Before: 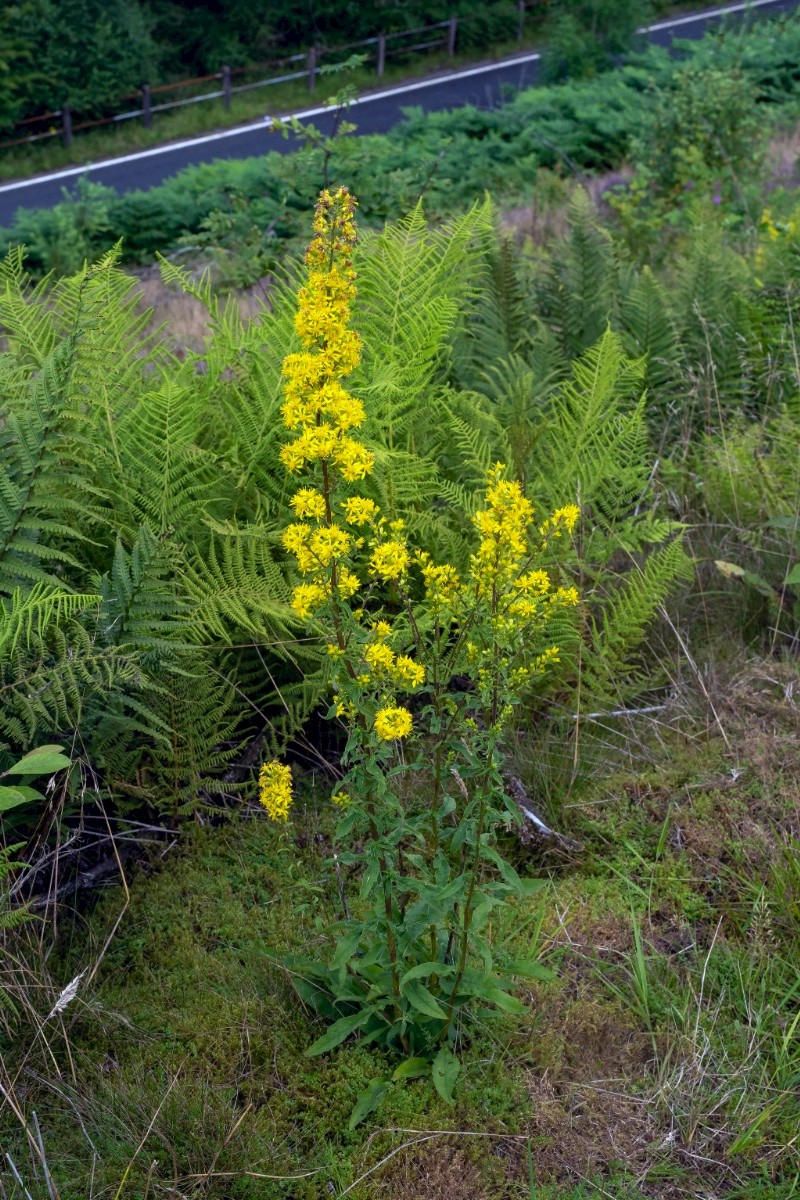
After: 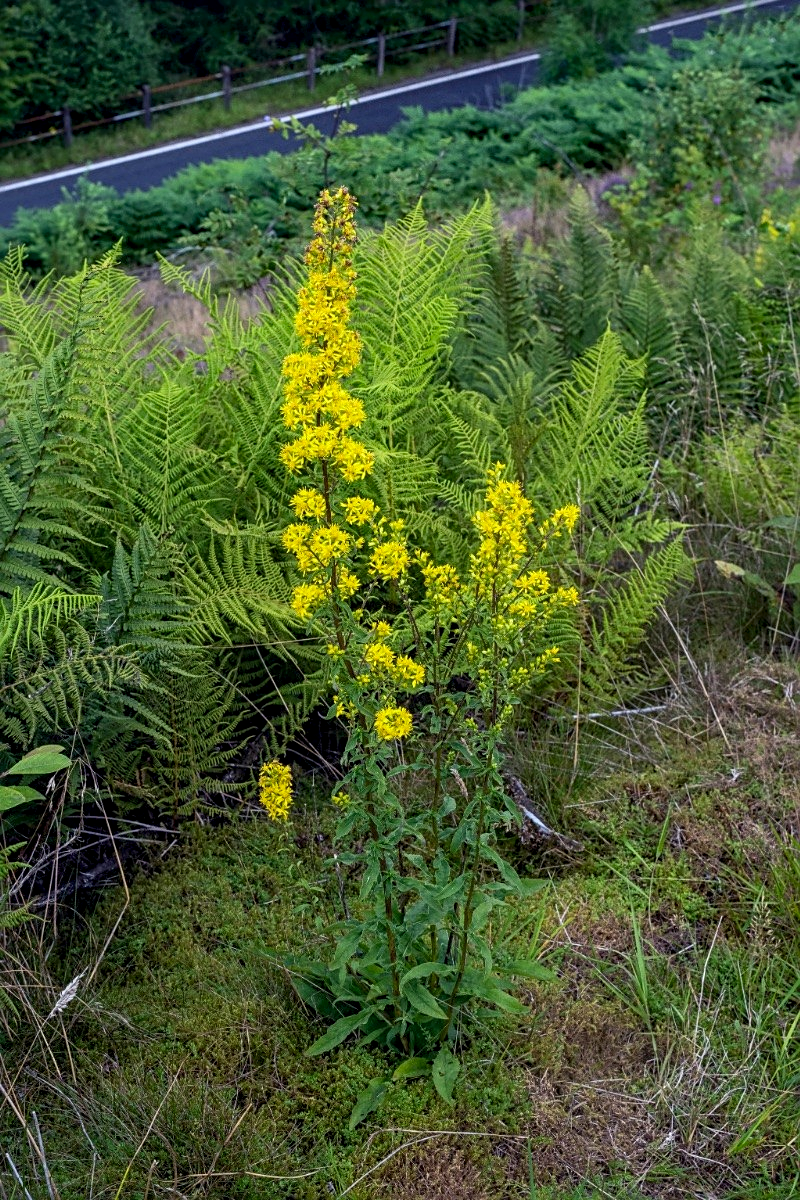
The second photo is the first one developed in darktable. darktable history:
local contrast: on, module defaults
contrast brightness saturation: contrast 0.044, saturation 0.073
sharpen: amount 0.492
tone equalizer: -8 EV -0.002 EV, -7 EV 0.004 EV, -6 EV -0.022 EV, -5 EV 0.009 EV, -4 EV -0.009 EV, -3 EV 0.007 EV, -2 EV -0.086 EV, -1 EV -0.275 EV, +0 EV -0.567 EV, edges refinement/feathering 500, mask exposure compensation -1.57 EV, preserve details no
